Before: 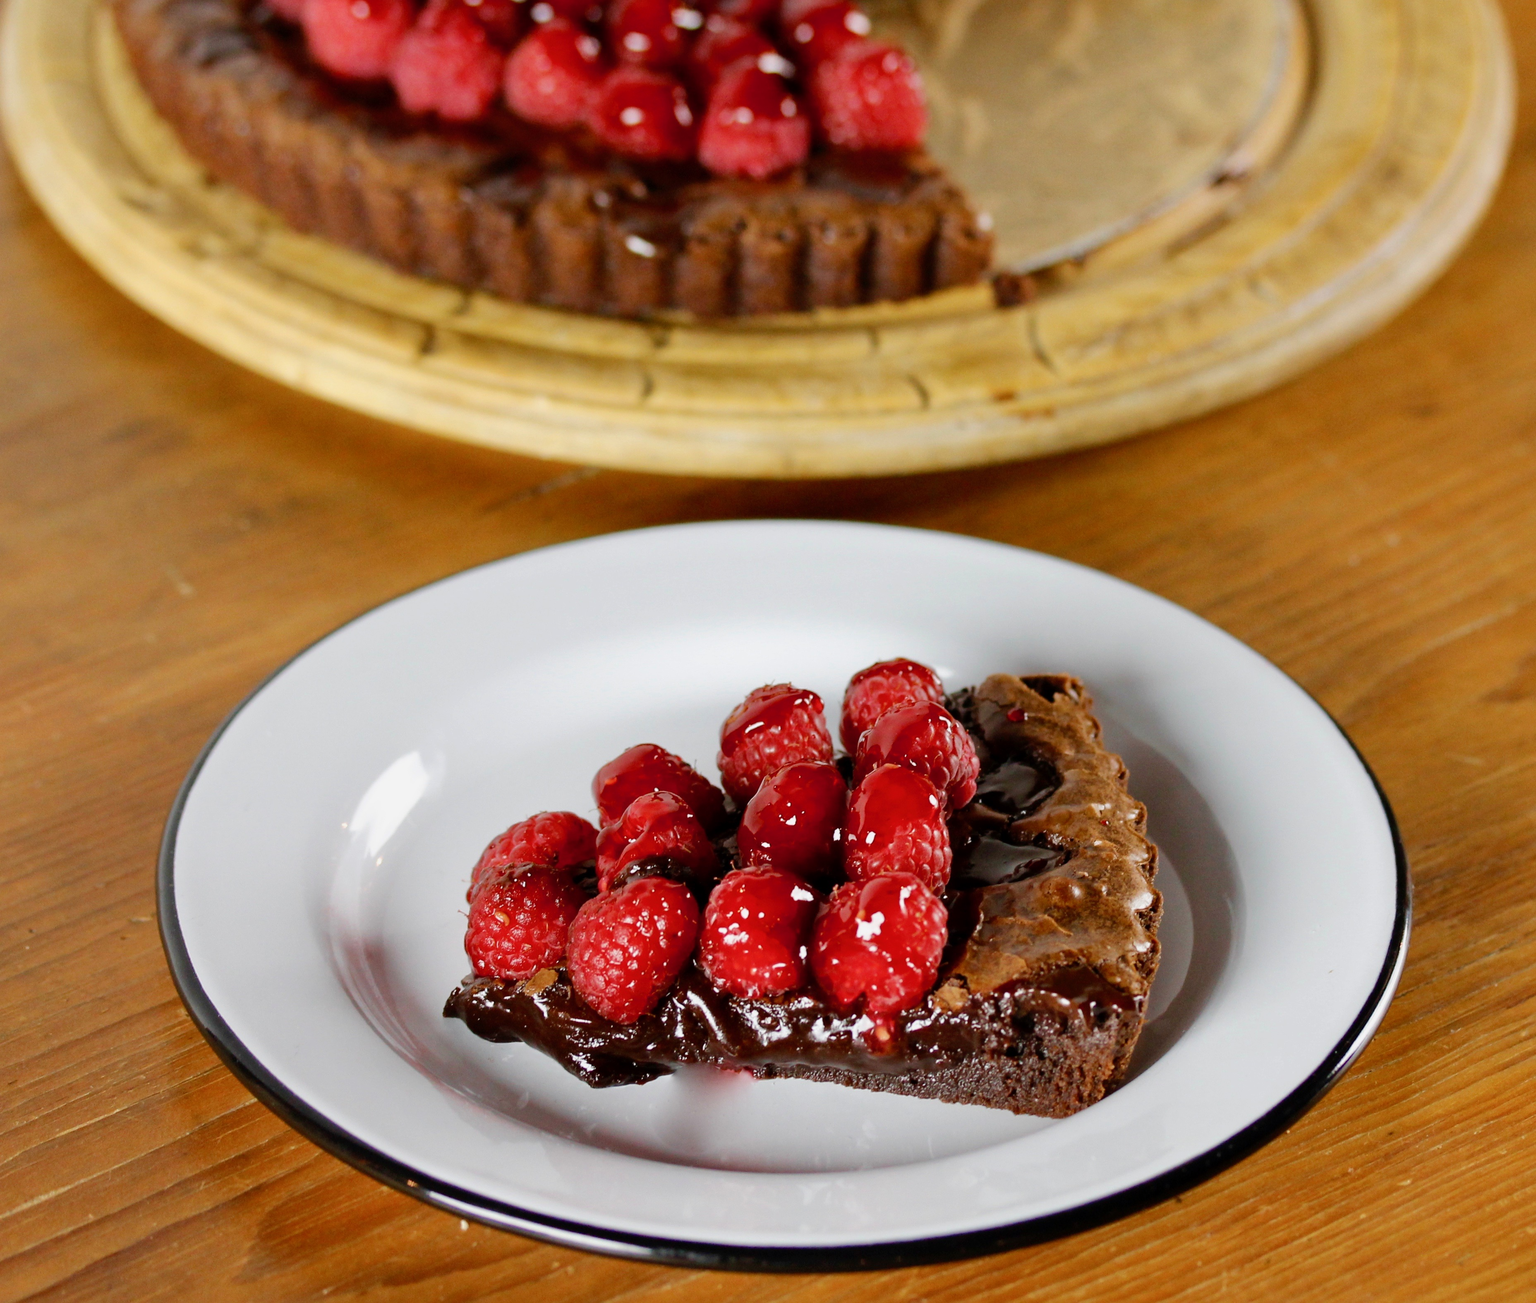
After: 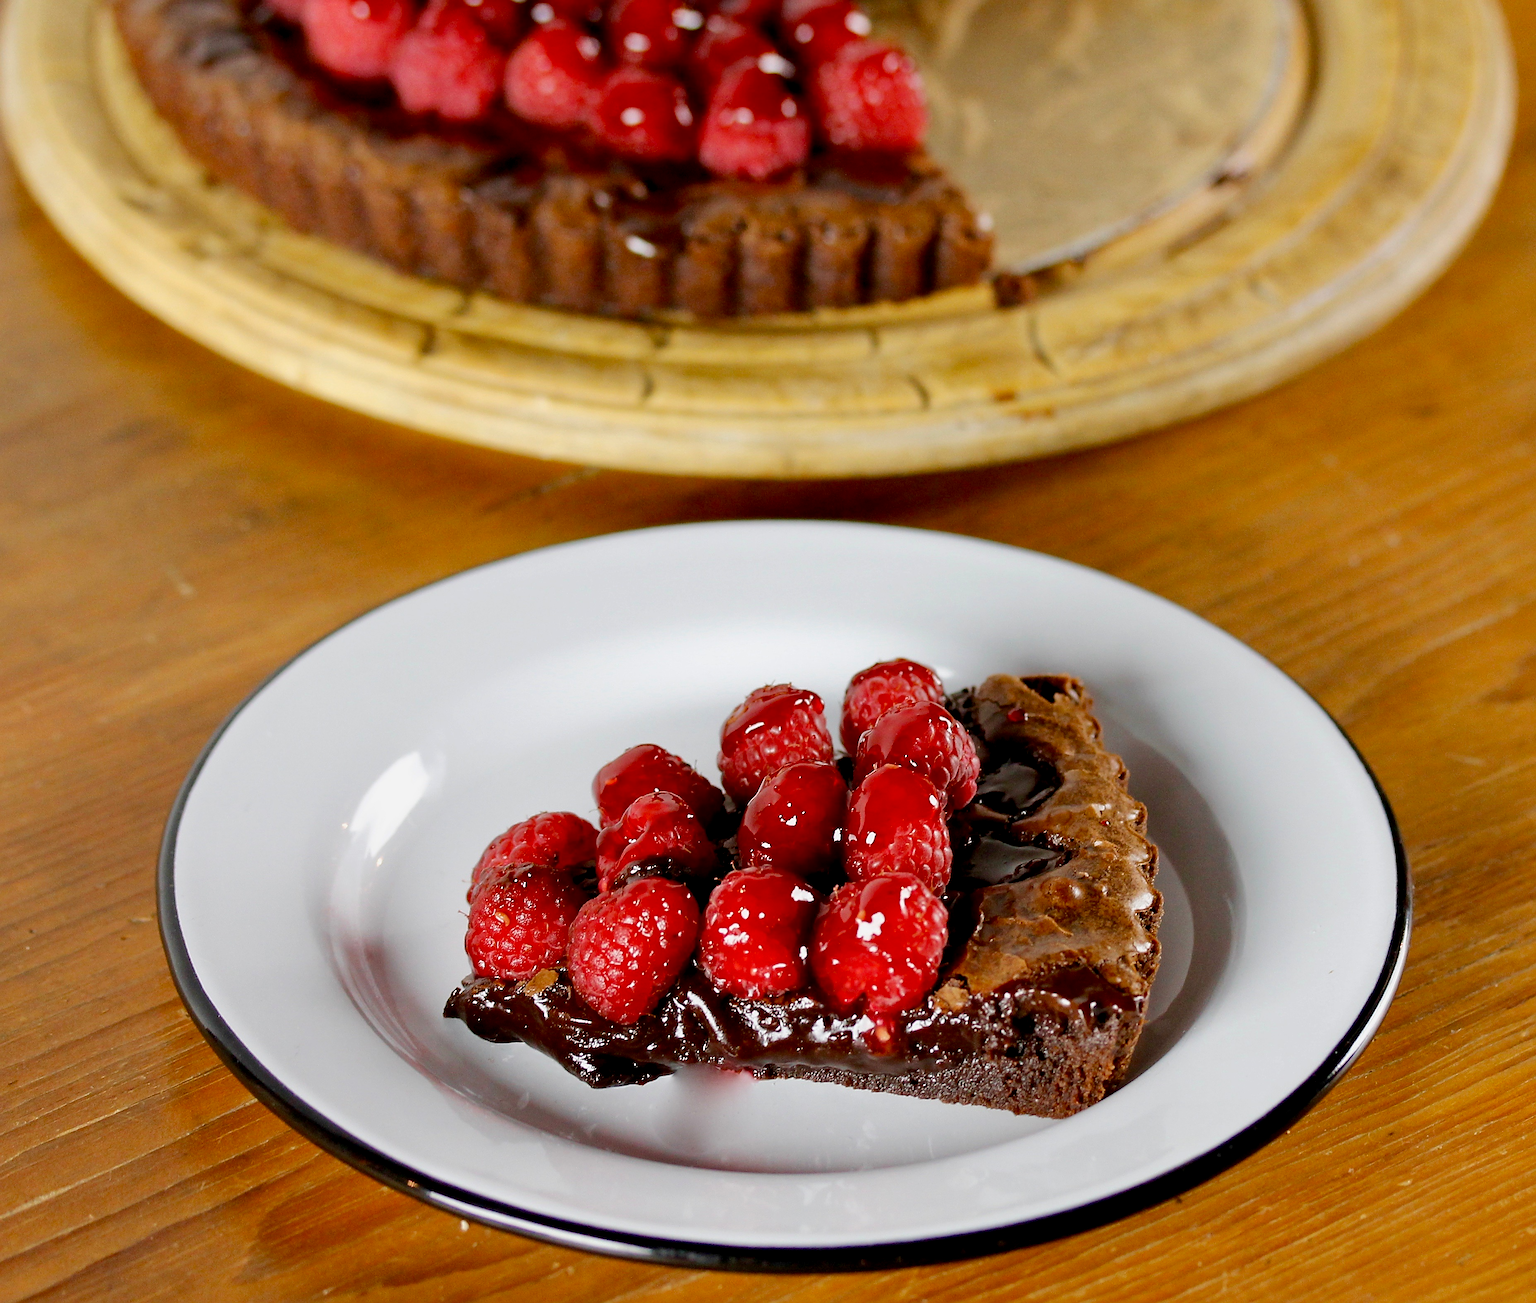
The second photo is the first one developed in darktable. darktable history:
sharpen: radius 1.357, amount 1.251, threshold 0.746
